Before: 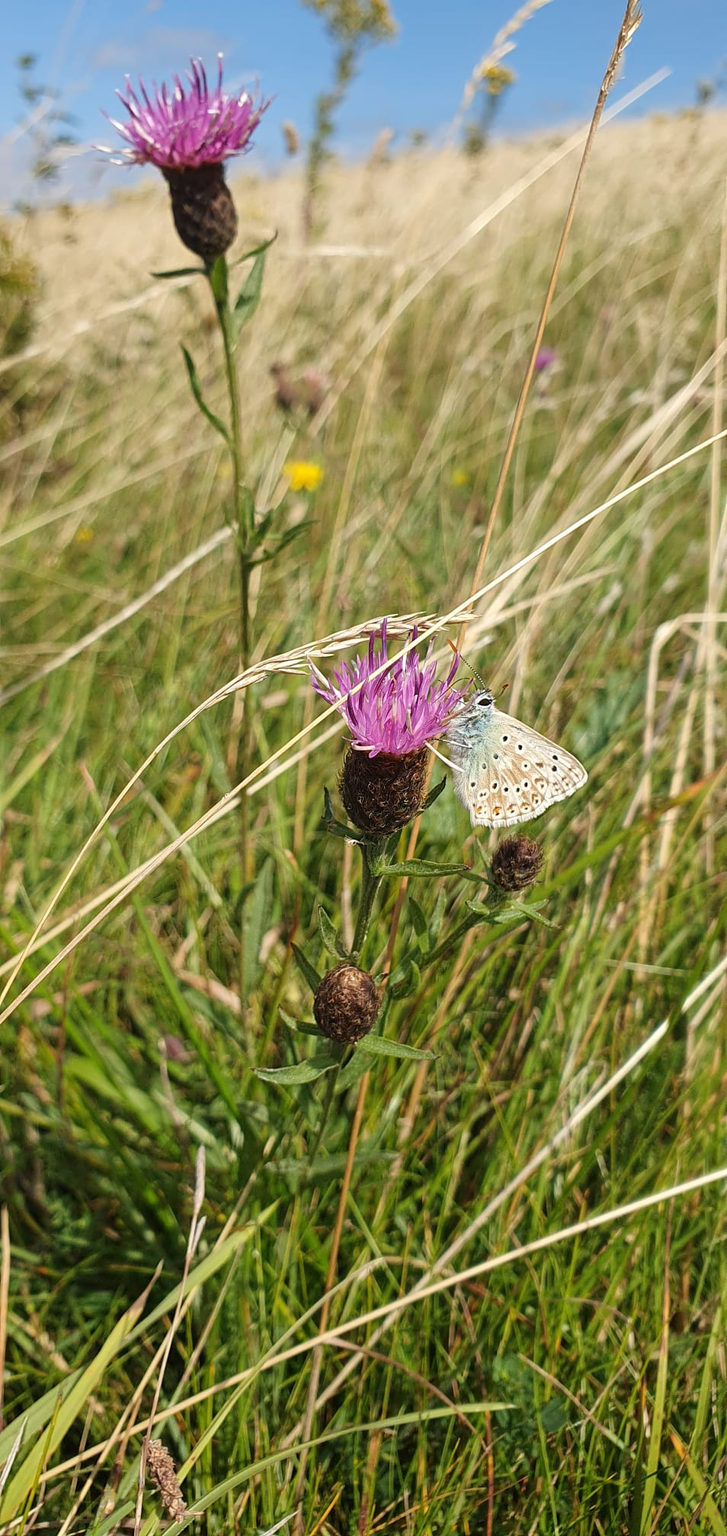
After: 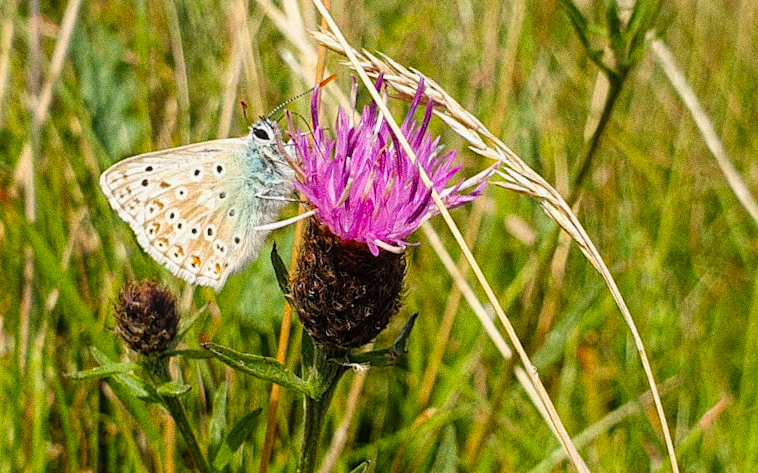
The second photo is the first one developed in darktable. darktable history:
grain: coarseness 0.09 ISO, strength 40%
contrast brightness saturation: saturation 0.1
rotate and perspective: rotation -4.86°, automatic cropping off
filmic rgb: black relative exposure -12 EV, white relative exposure 2.8 EV, threshold 3 EV, target black luminance 0%, hardness 8.06, latitude 70.41%, contrast 1.14, highlights saturation mix 10%, shadows ↔ highlights balance -0.388%, color science v4 (2020), iterations of high-quality reconstruction 10, contrast in shadows soft, contrast in highlights soft, enable highlight reconstruction true
bloom: size 9%, threshold 100%, strength 7%
crop and rotate: angle 16.12°, top 30.835%, bottom 35.653%
